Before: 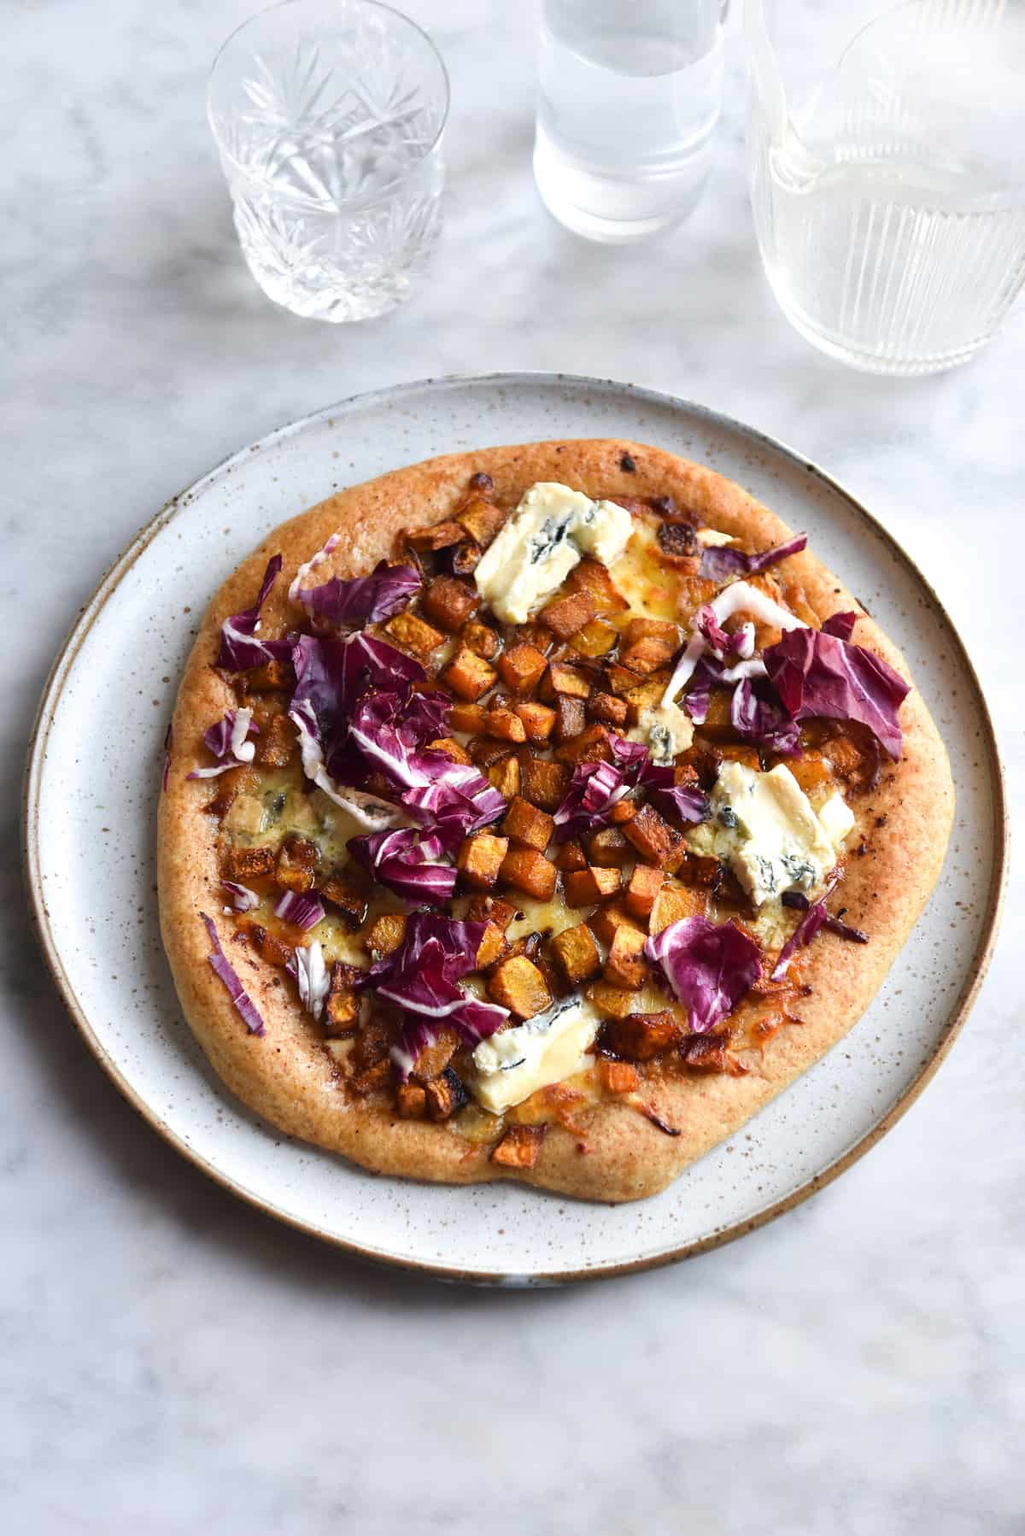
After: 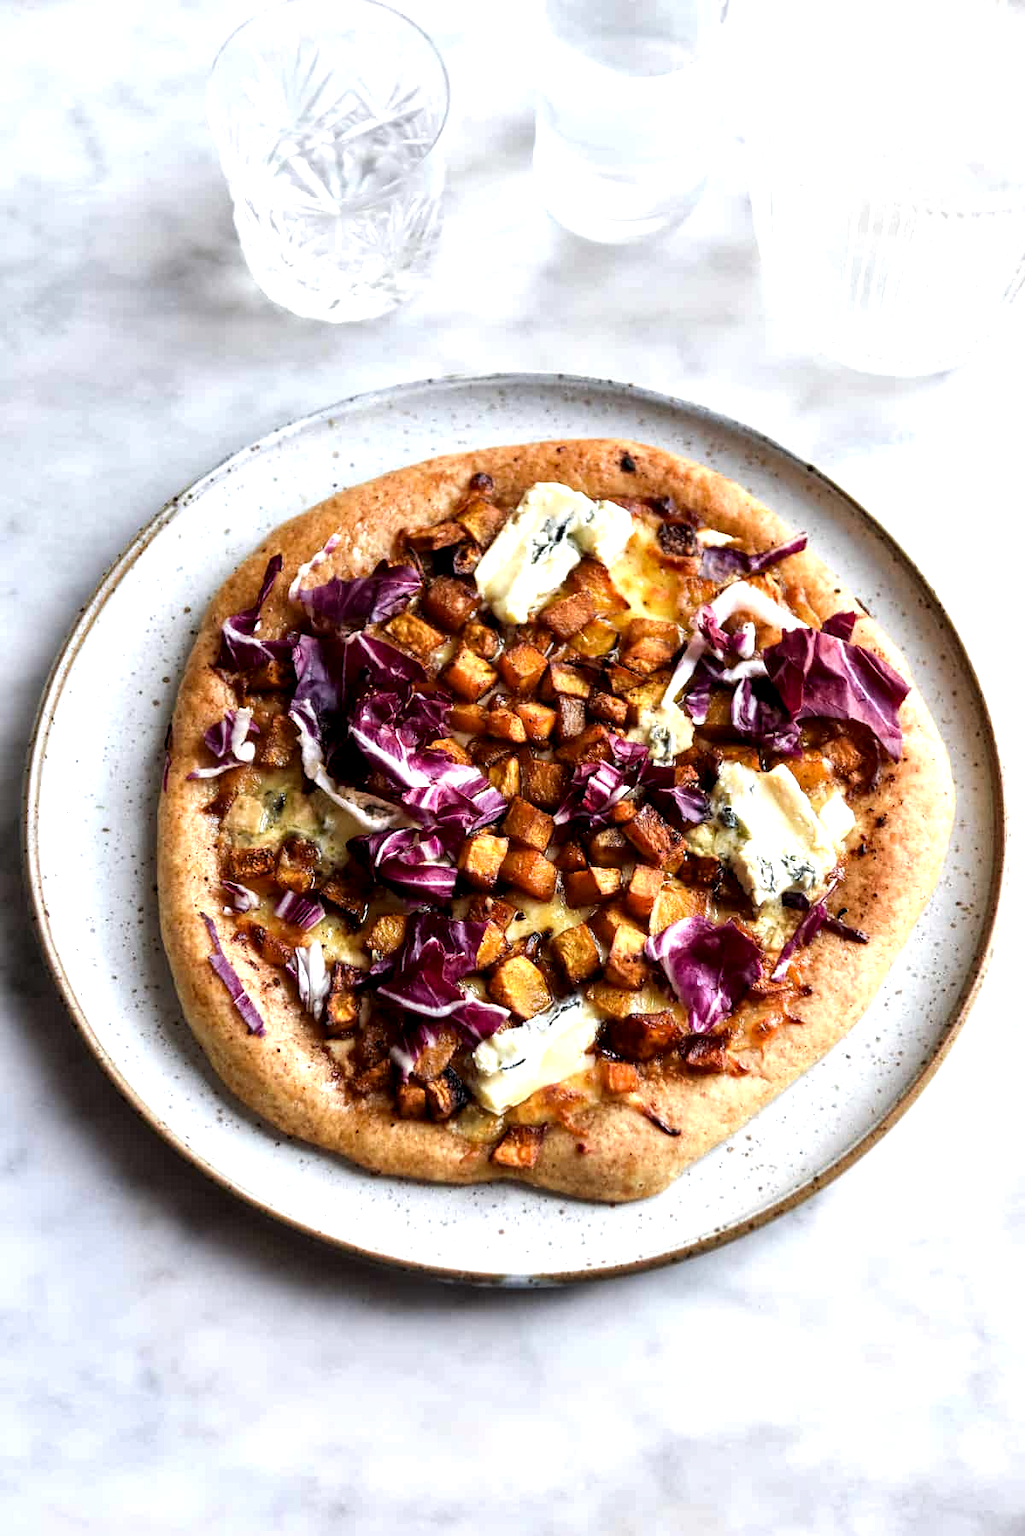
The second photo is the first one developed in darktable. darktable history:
local contrast: detail 134%, midtone range 0.749
tone equalizer: -8 EV -0.381 EV, -7 EV -0.418 EV, -6 EV -0.294 EV, -5 EV -0.235 EV, -3 EV 0.188 EV, -2 EV 0.322 EV, -1 EV 0.395 EV, +0 EV 0.43 EV
